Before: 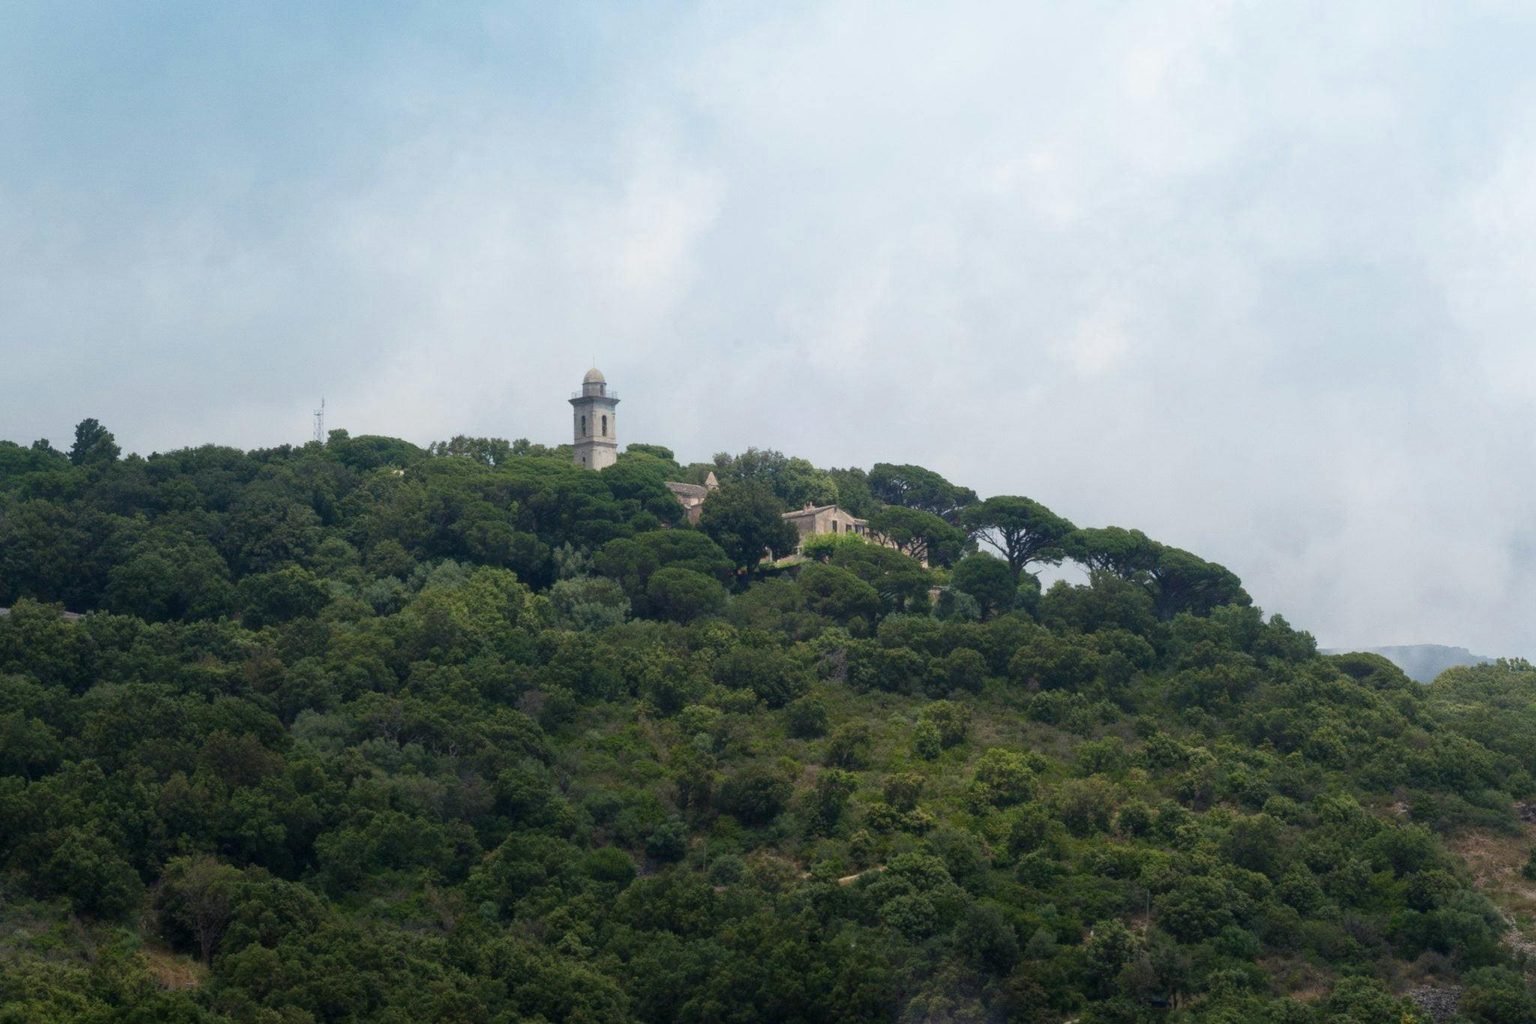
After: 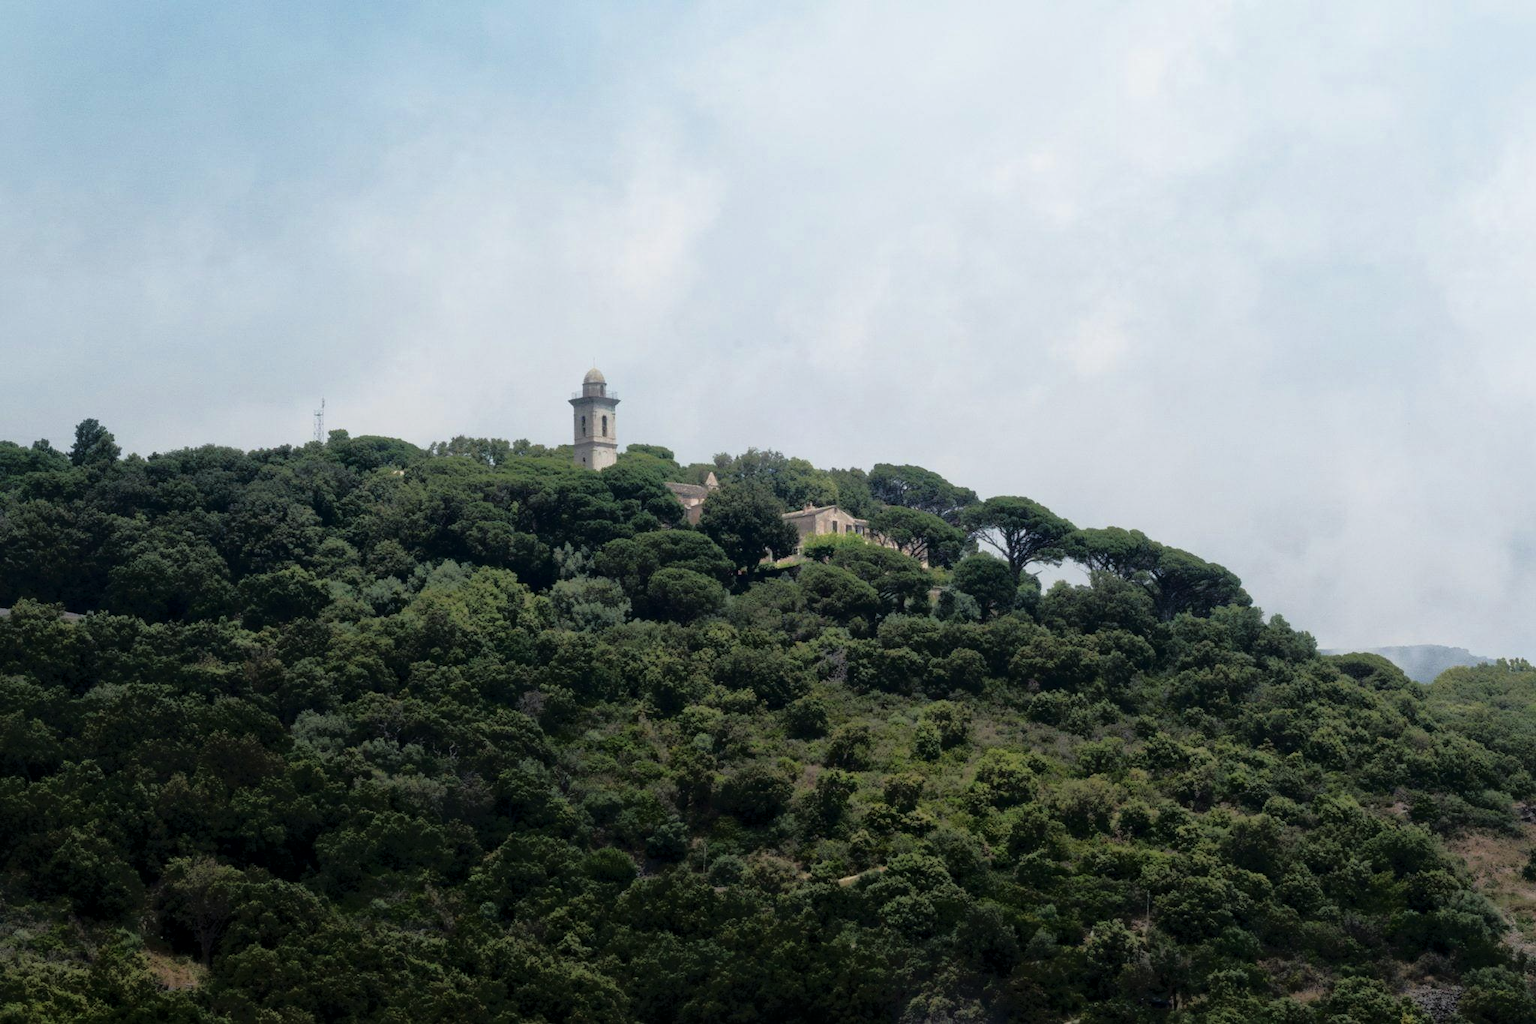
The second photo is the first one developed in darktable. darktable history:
local contrast: mode bilateral grid, contrast 21, coarseness 49, detail 119%, midtone range 0.2
tone equalizer: -8 EV -1.83 EV, -7 EV -1.13 EV, -6 EV -1.59 EV, edges refinement/feathering 500, mask exposure compensation -1.57 EV, preserve details no
contrast brightness saturation: saturation -0.067
